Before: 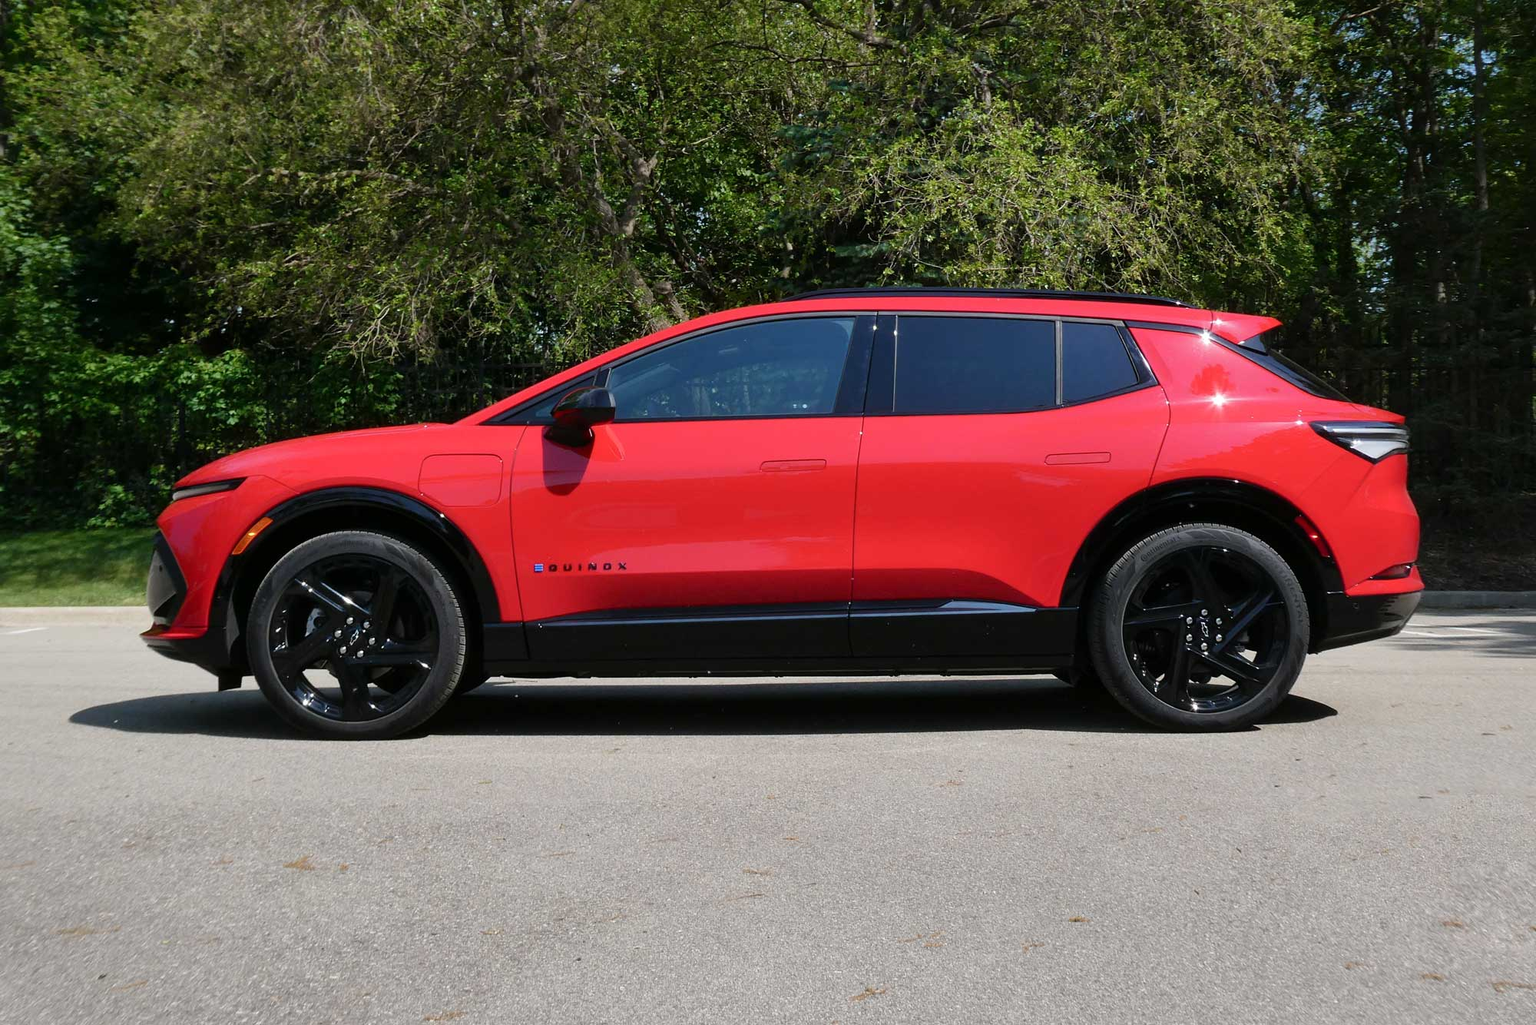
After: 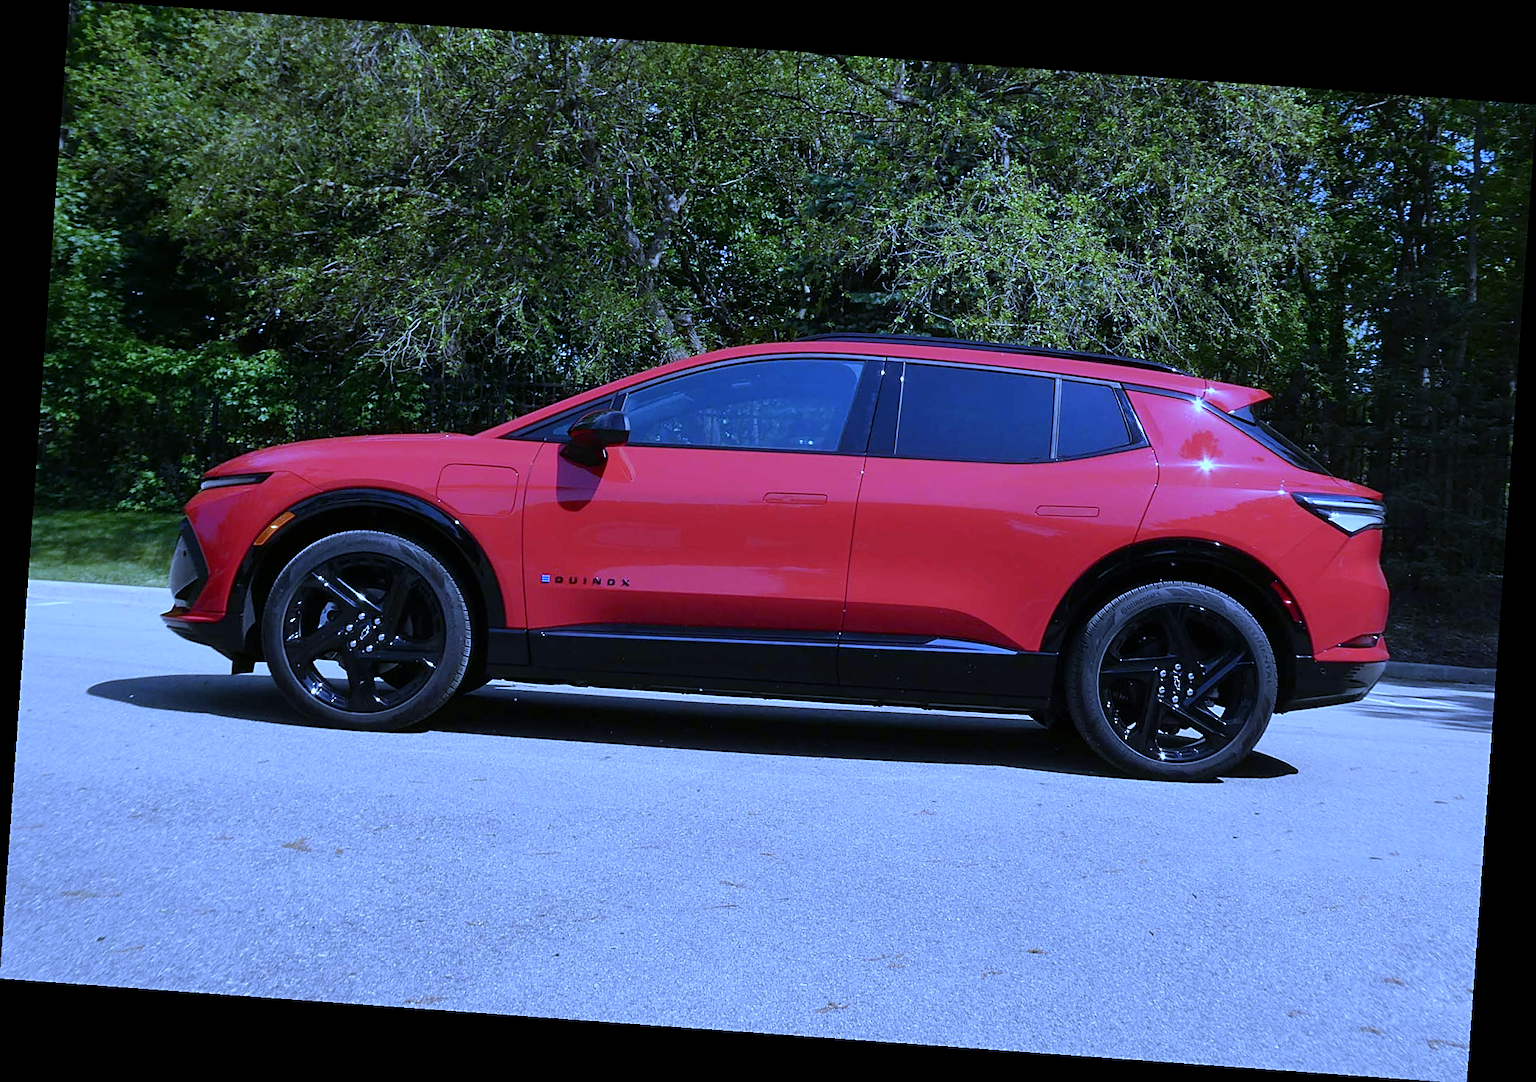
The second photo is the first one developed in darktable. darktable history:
sharpen: on, module defaults
rotate and perspective: rotation 4.1°, automatic cropping off
white balance: red 0.766, blue 1.537
